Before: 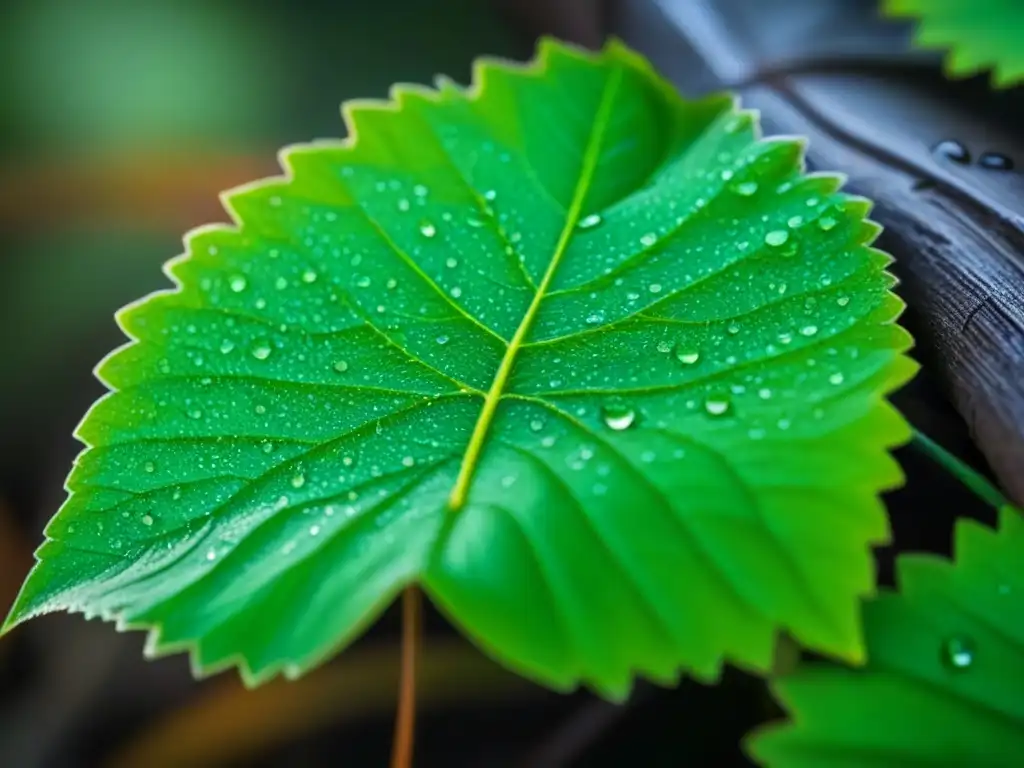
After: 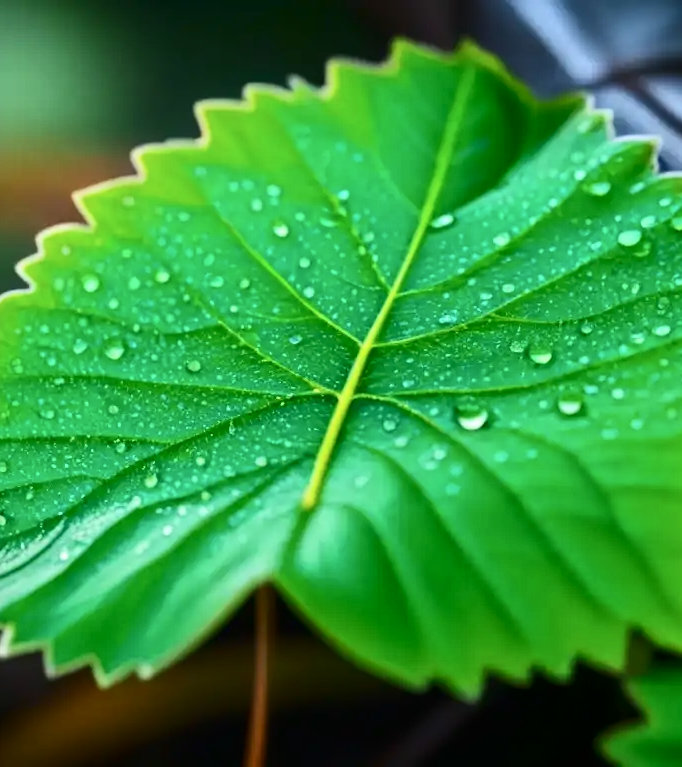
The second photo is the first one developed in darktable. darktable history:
contrast brightness saturation: contrast 0.28
crop and rotate: left 14.436%, right 18.898%
